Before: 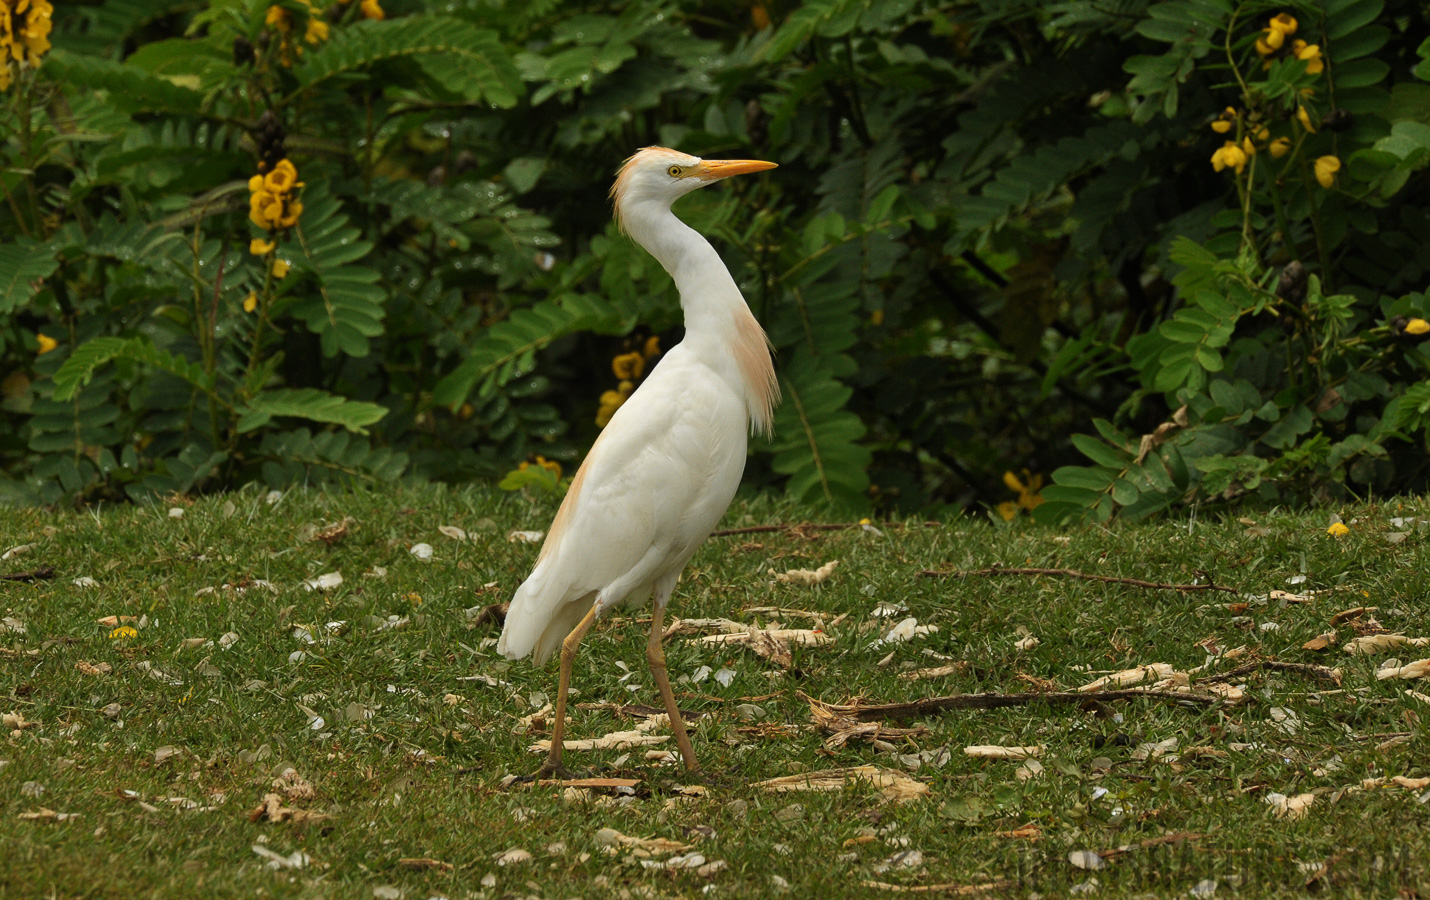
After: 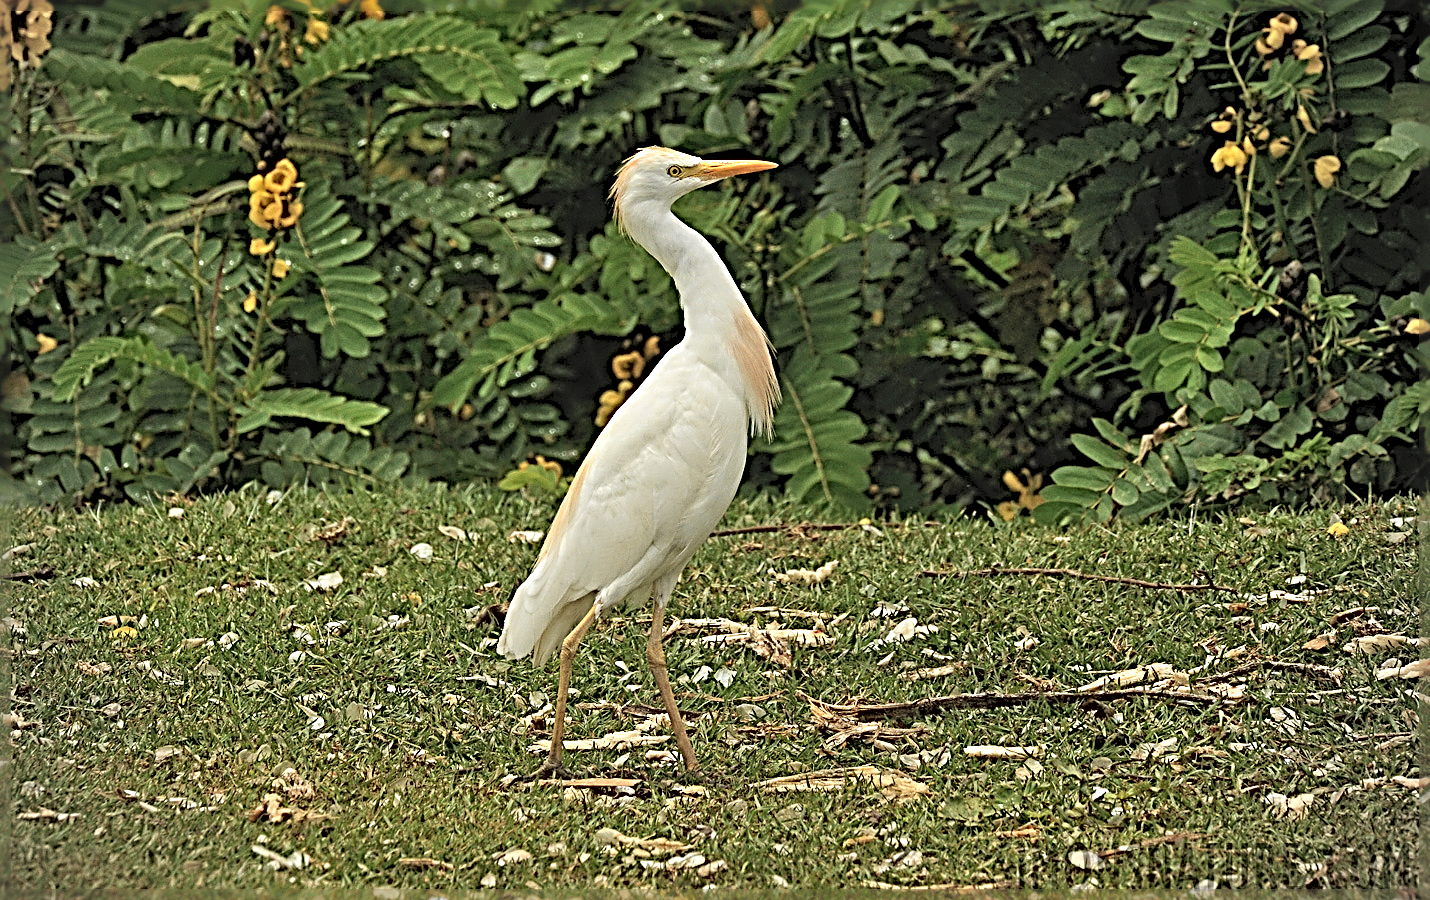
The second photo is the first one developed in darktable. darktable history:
contrast brightness saturation: brightness 0.275
sharpen: radius 4.013, amount 1.995
vignetting: brightness -0.293
tone equalizer: smoothing diameter 24.92%, edges refinement/feathering 8.7, preserve details guided filter
shadows and highlights: shadows 36.75, highlights -27.46, soften with gaussian
